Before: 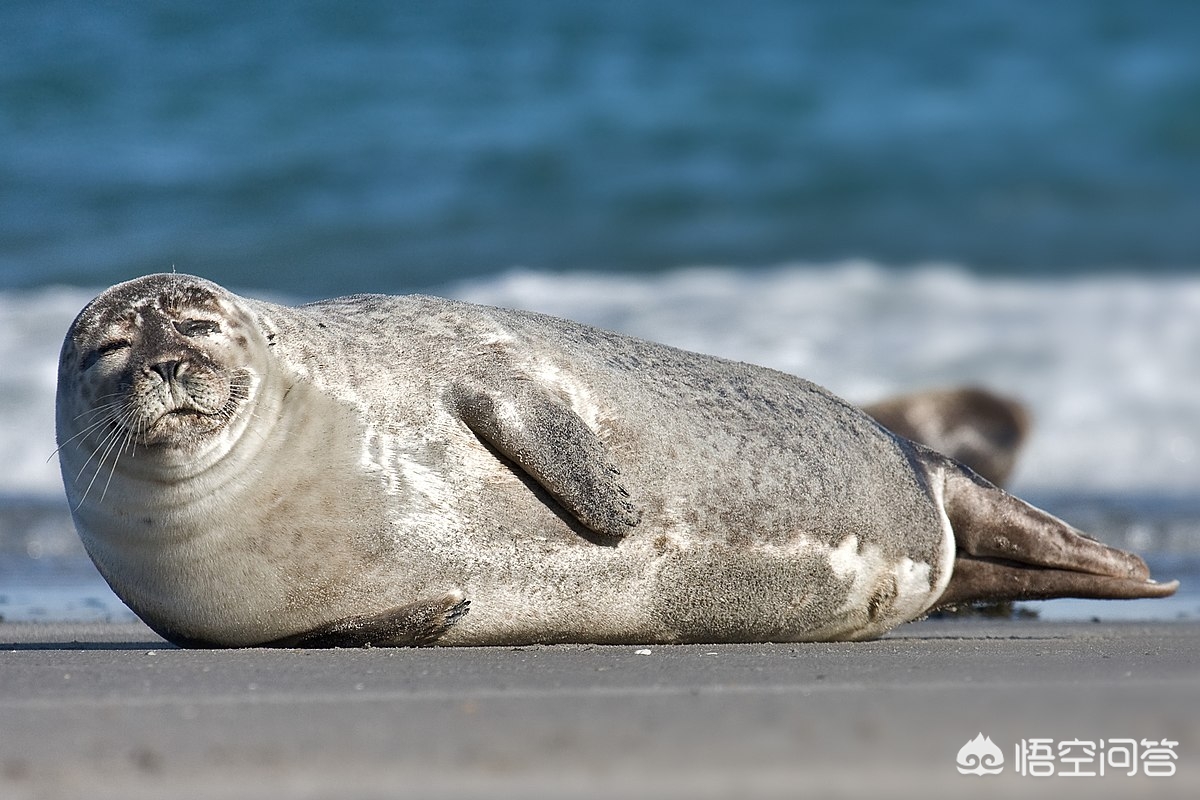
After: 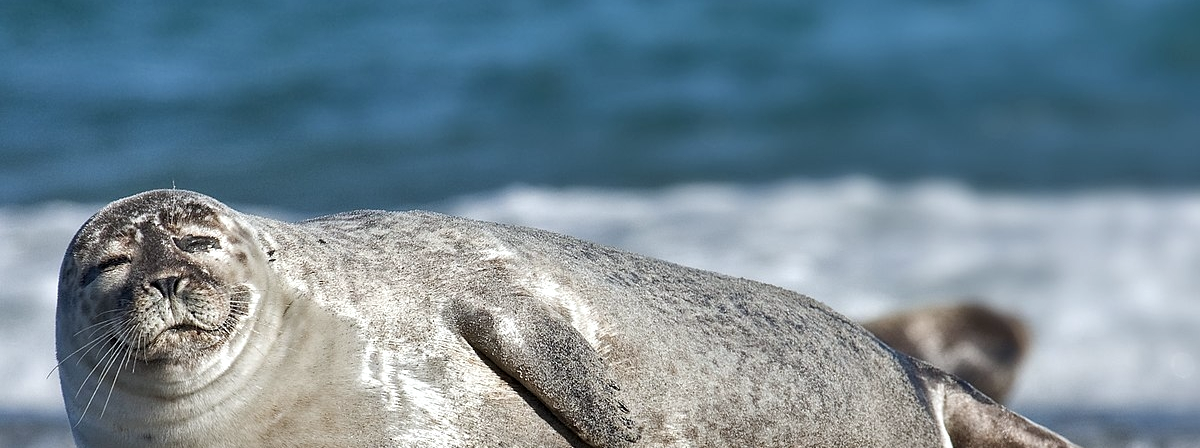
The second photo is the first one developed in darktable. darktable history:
crop and rotate: top 10.605%, bottom 33.274%
white balance: red 0.986, blue 1.01
local contrast: highlights 100%, shadows 100%, detail 120%, midtone range 0.2
